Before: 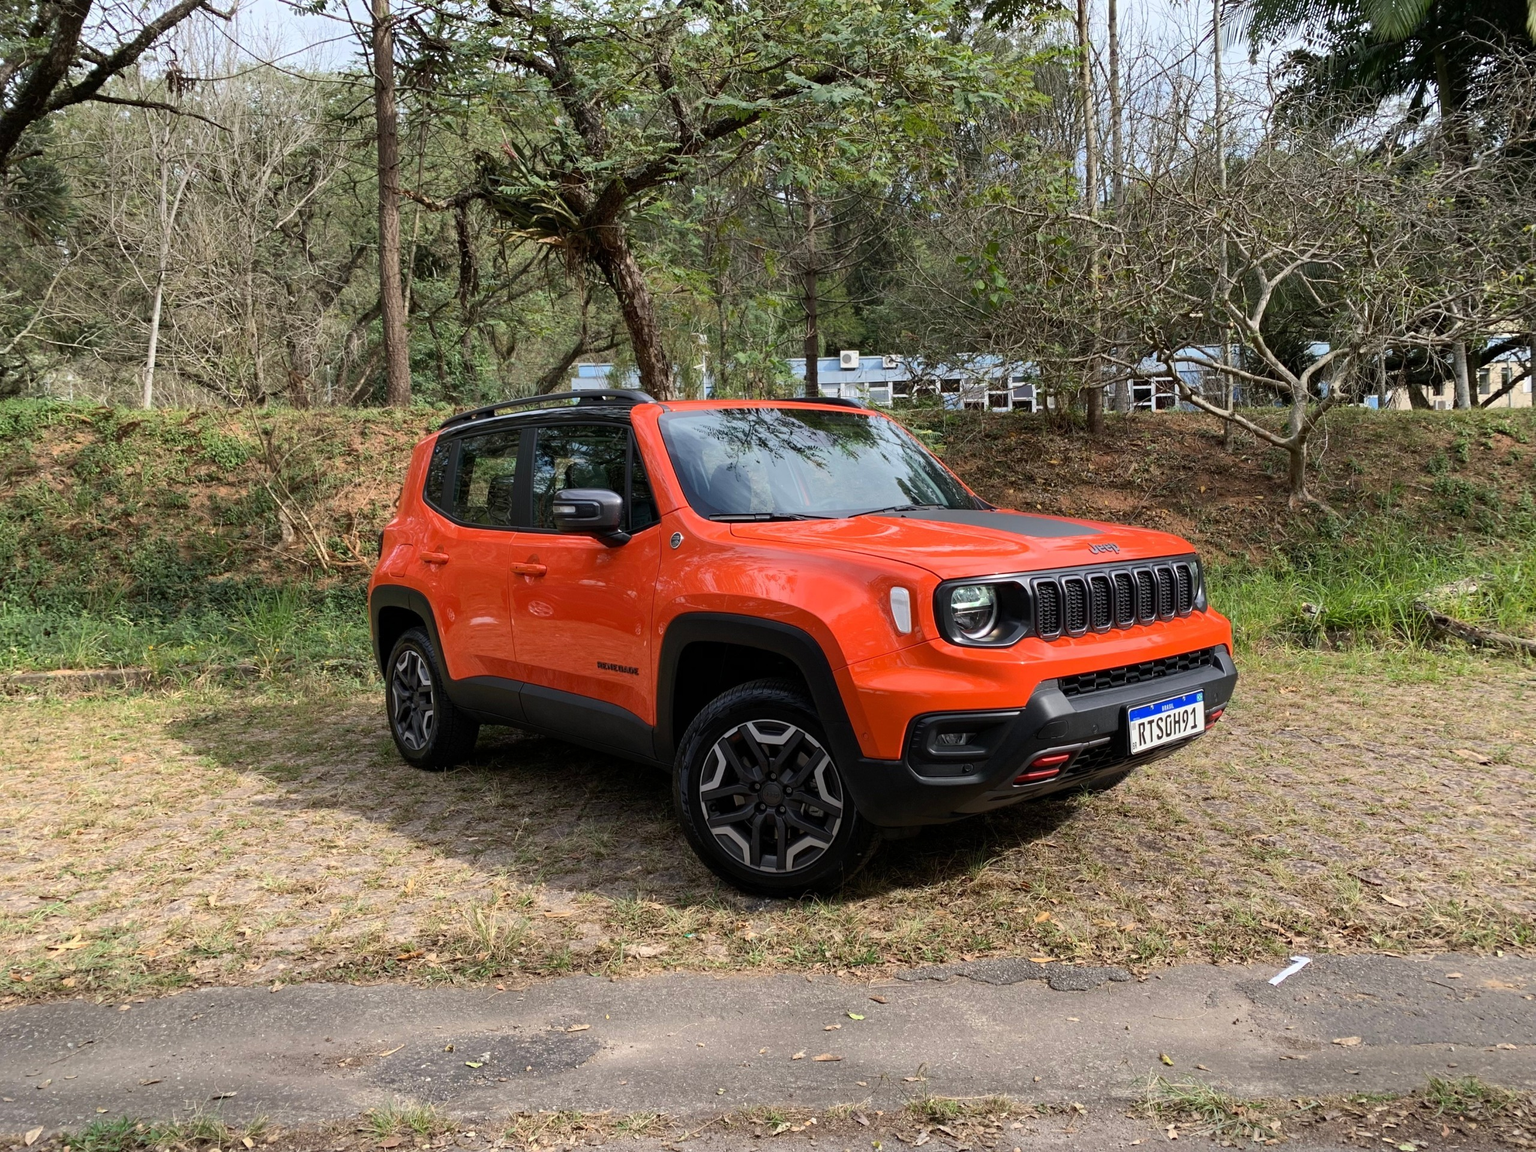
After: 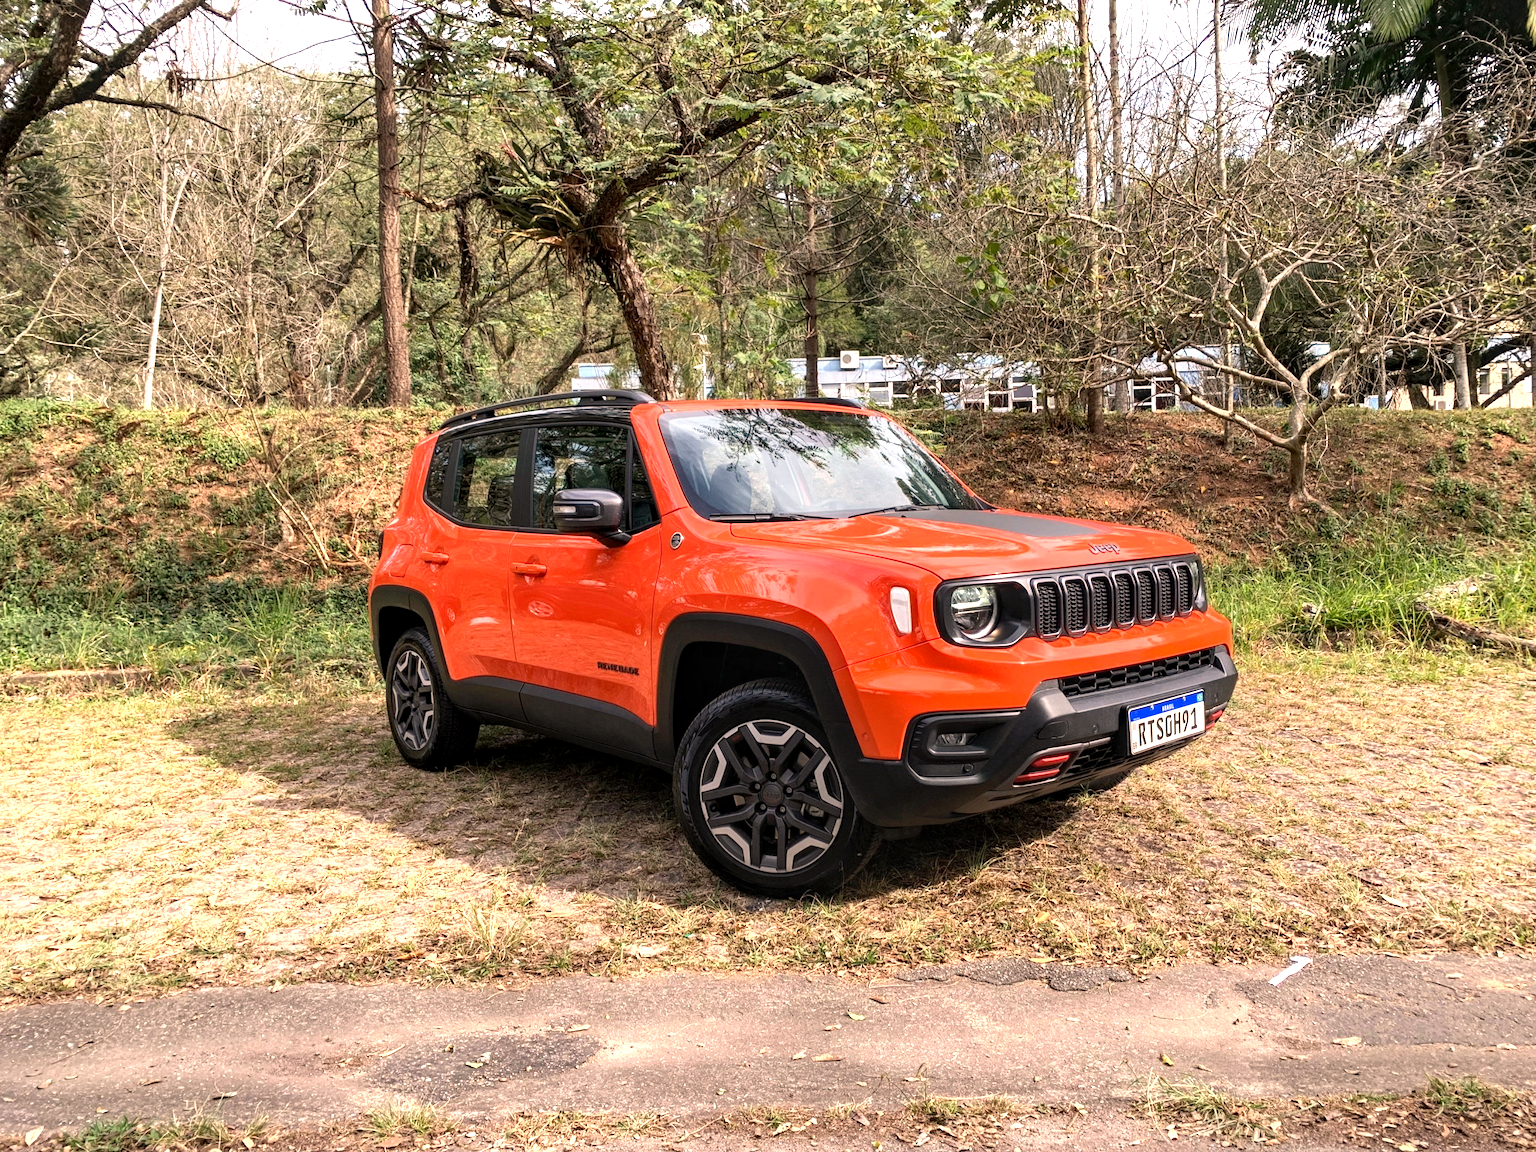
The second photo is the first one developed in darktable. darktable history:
local contrast: detail 130%
white balance: red 1.127, blue 0.943
exposure: exposure 0.74 EV, compensate highlight preservation false
